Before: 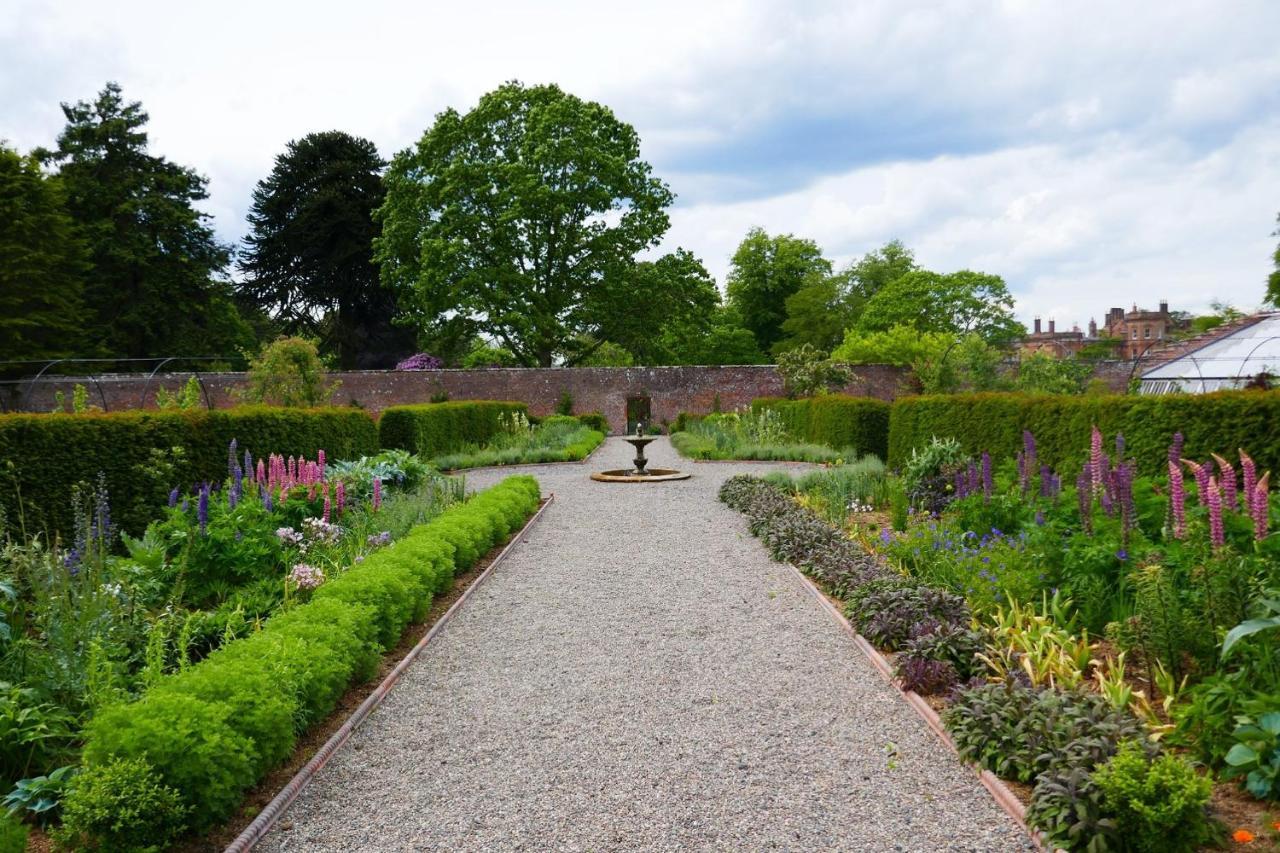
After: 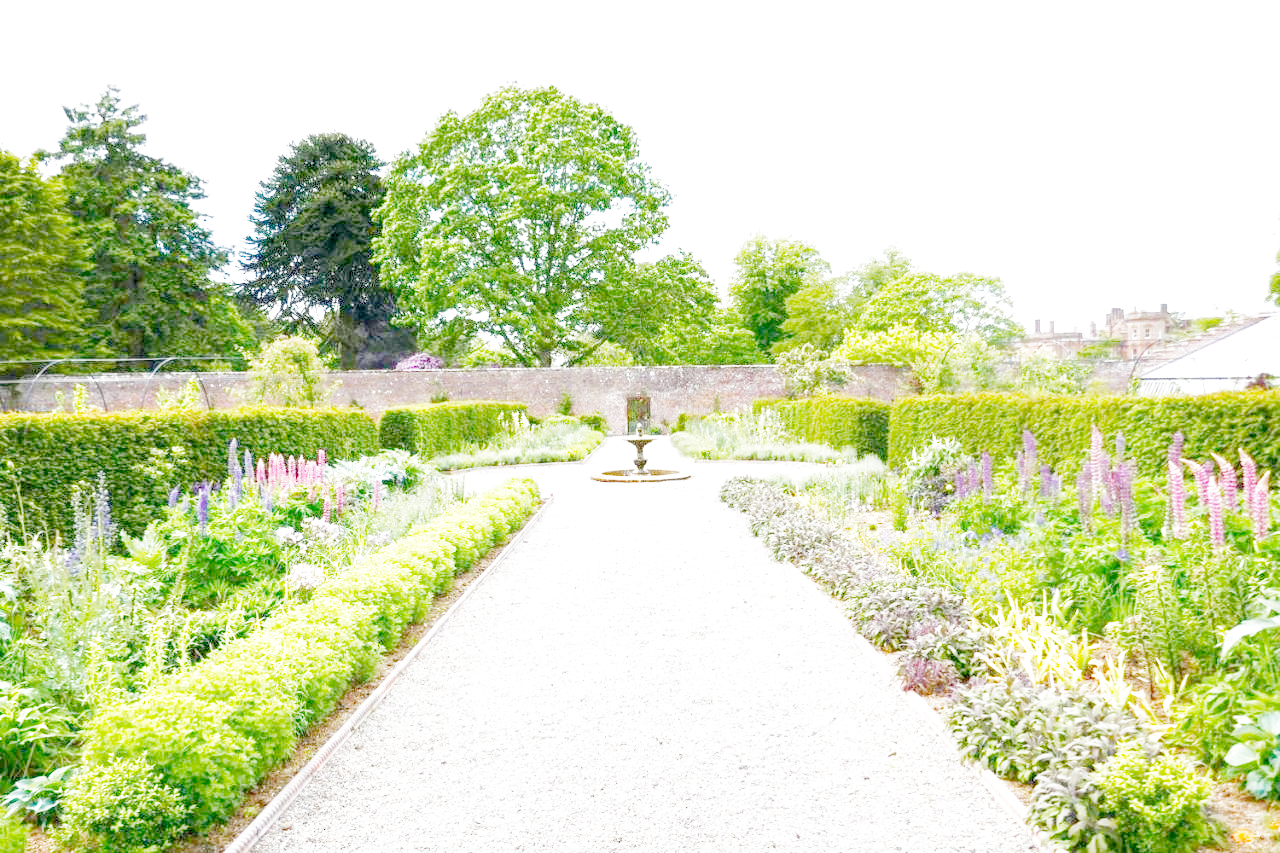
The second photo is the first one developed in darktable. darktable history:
exposure: exposure 0.6 EV, compensate highlight preservation false
color balance: output saturation 110%
filmic rgb: middle gray luminance 12.74%, black relative exposure -10.13 EV, white relative exposure 3.47 EV, threshold 6 EV, target black luminance 0%, hardness 5.74, latitude 44.69%, contrast 1.221, highlights saturation mix 5%, shadows ↔ highlights balance 26.78%, add noise in highlights 0, preserve chrominance no, color science v3 (2019), use custom middle-gray values true, iterations of high-quality reconstruction 0, contrast in highlights soft, enable highlight reconstruction true
local contrast: on, module defaults
